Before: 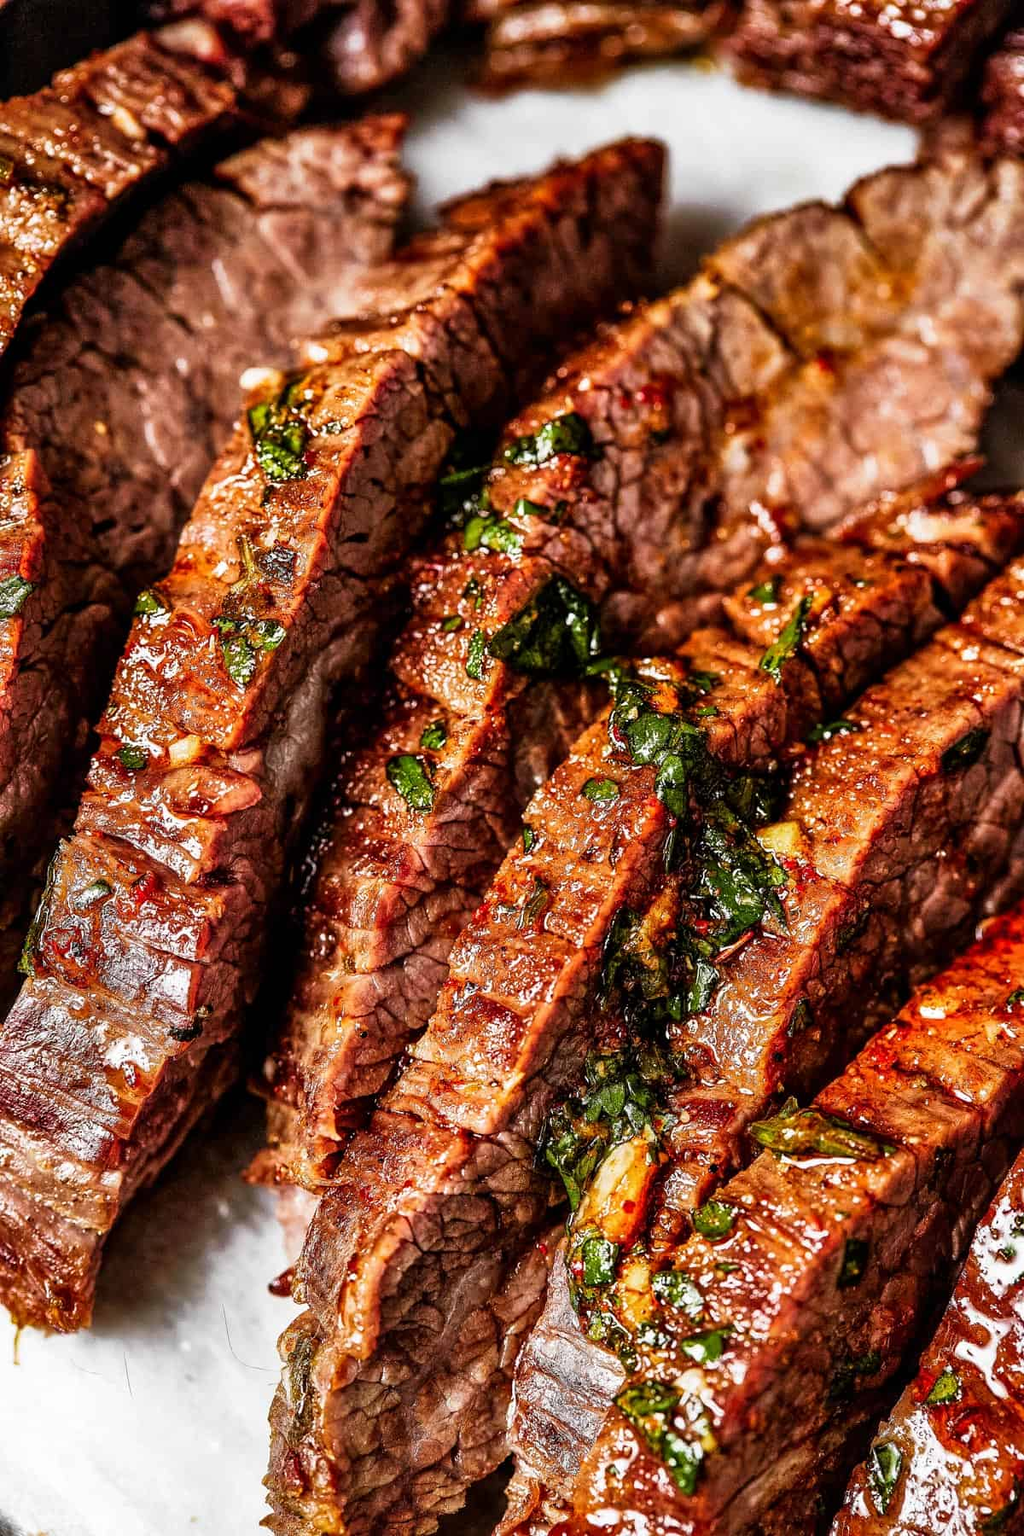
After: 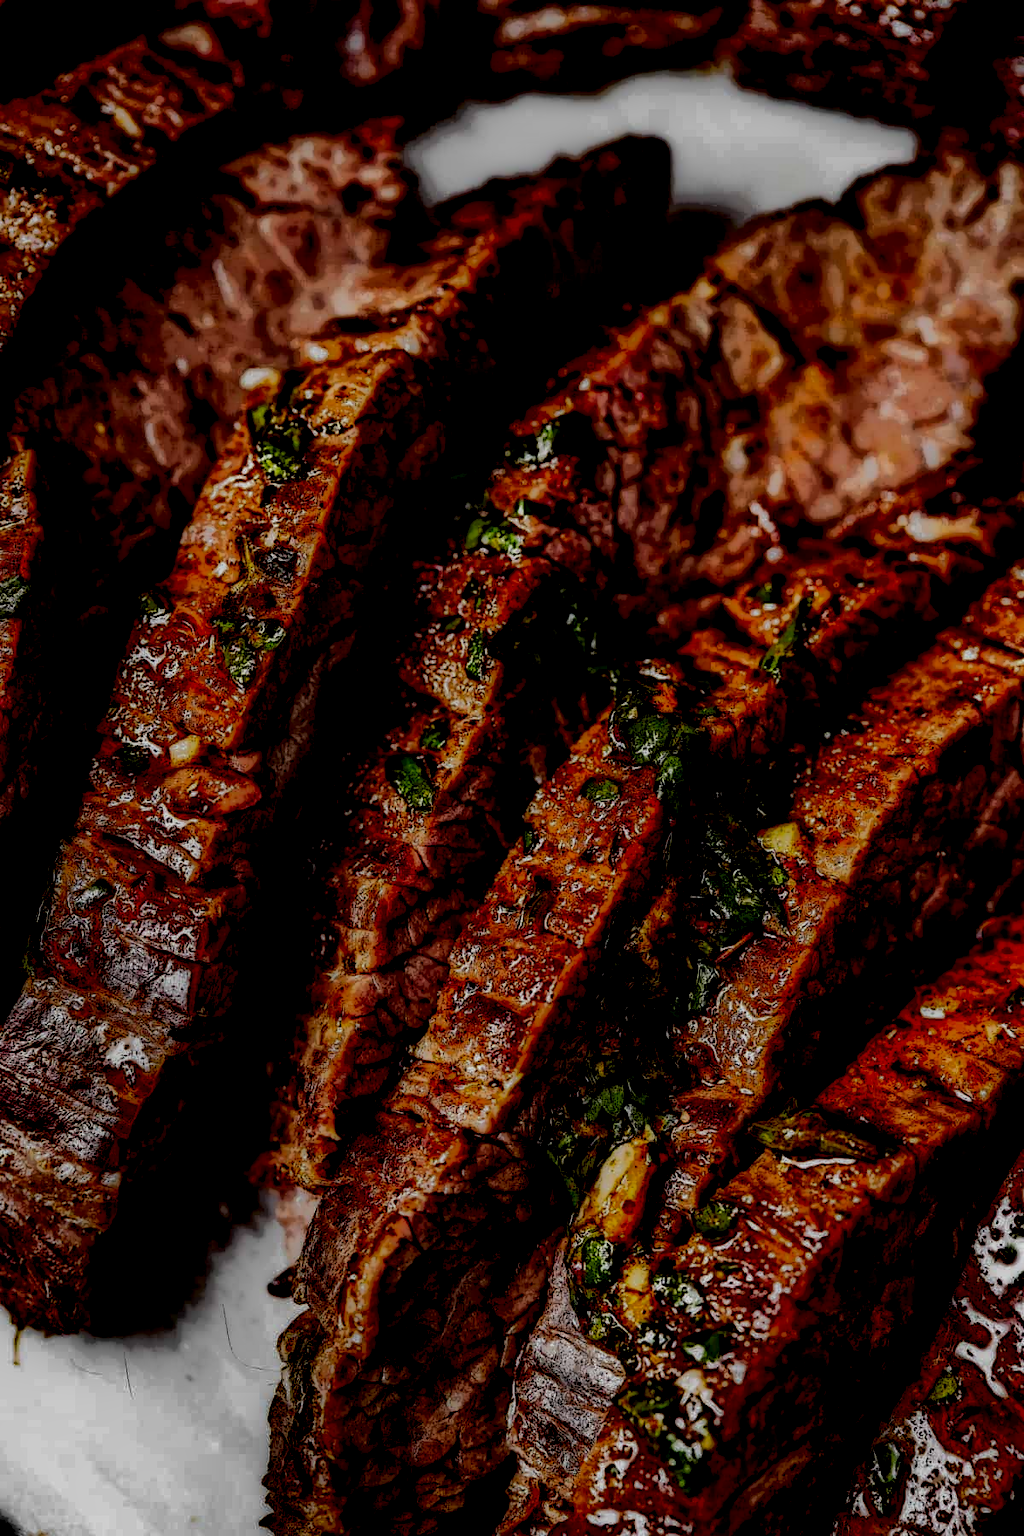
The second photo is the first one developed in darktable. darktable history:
local contrast: highlights 2%, shadows 246%, detail 164%, midtone range 0.003
